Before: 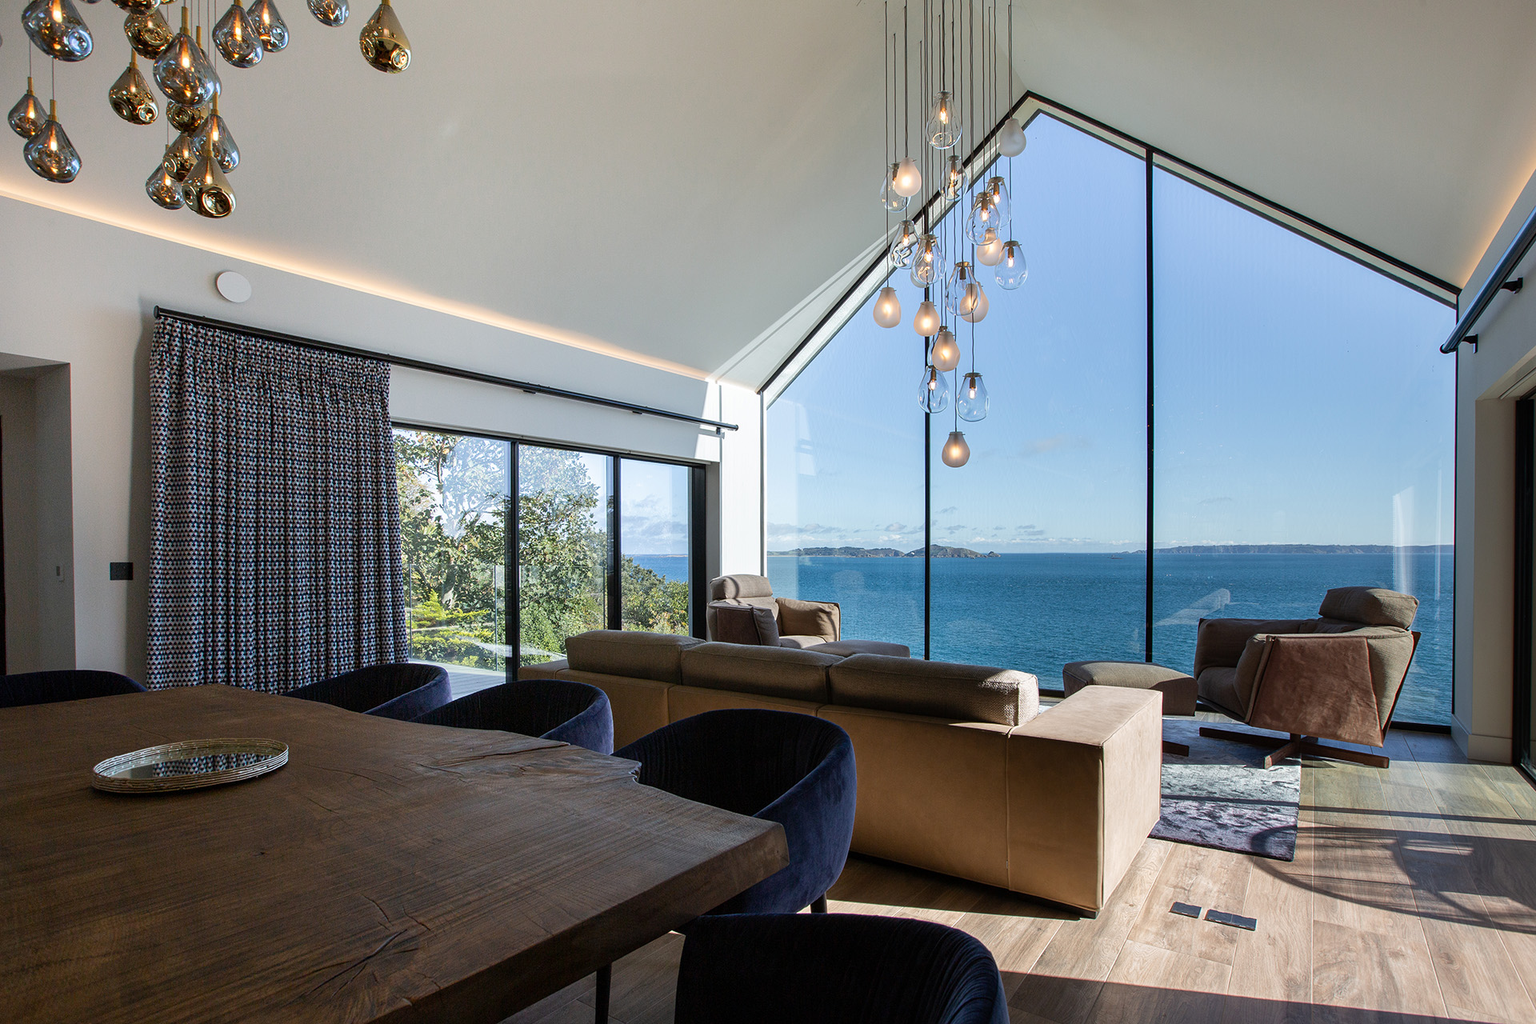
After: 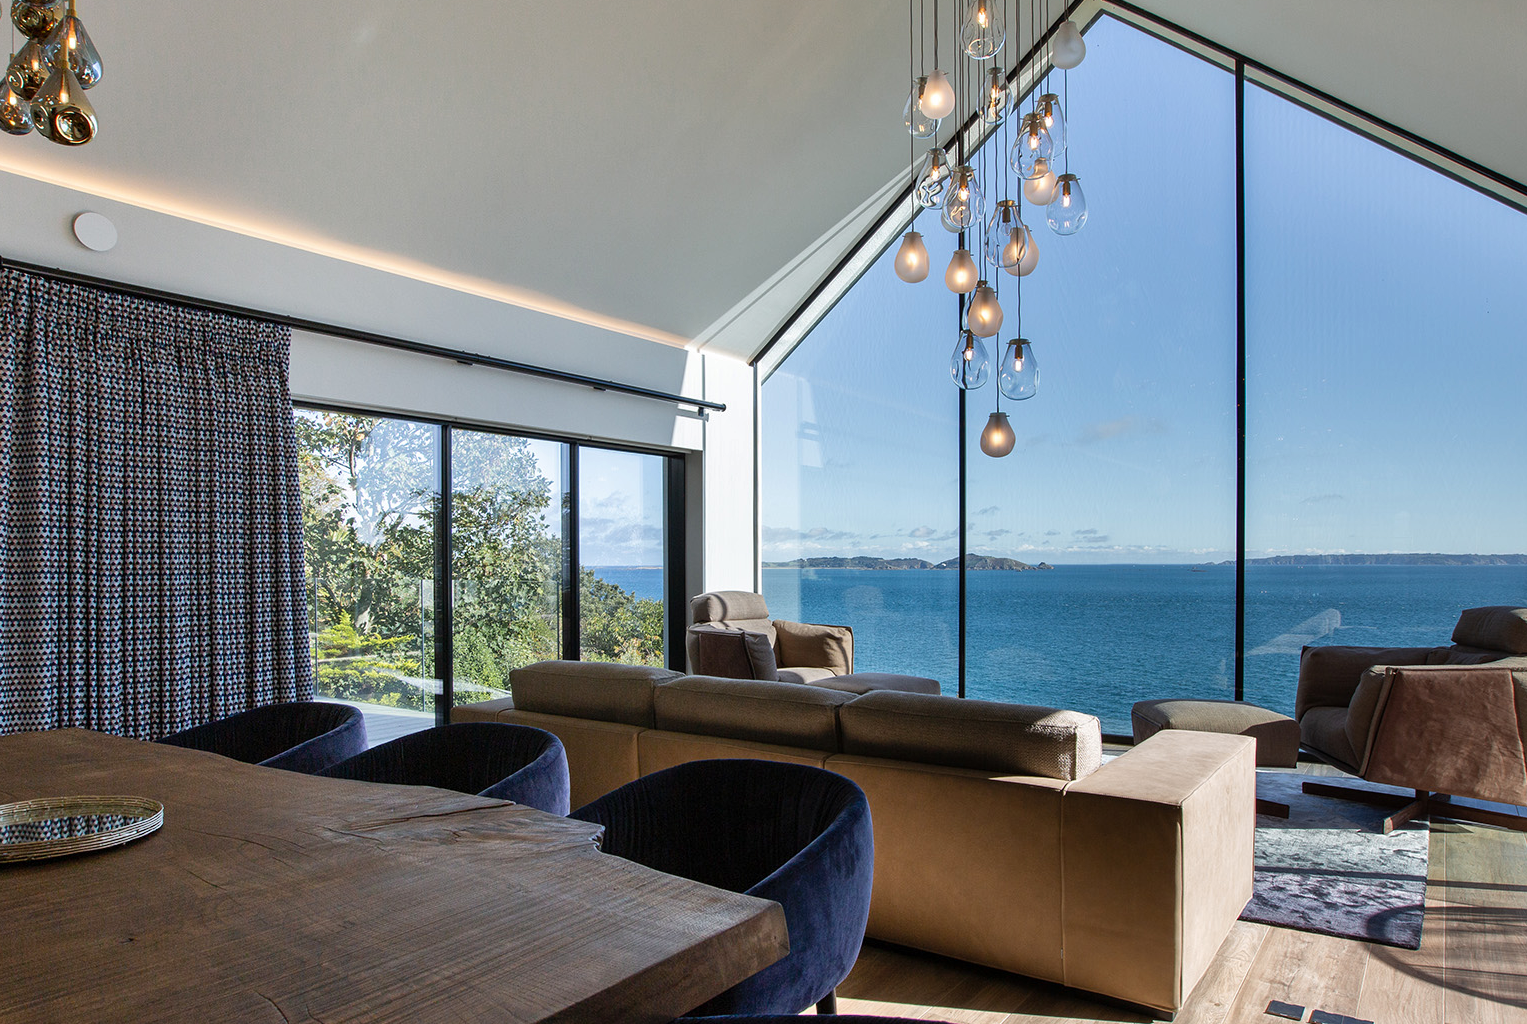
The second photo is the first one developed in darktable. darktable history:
crop and rotate: left 10.312%, top 9.969%, right 10.107%, bottom 10.026%
shadows and highlights: soften with gaussian
